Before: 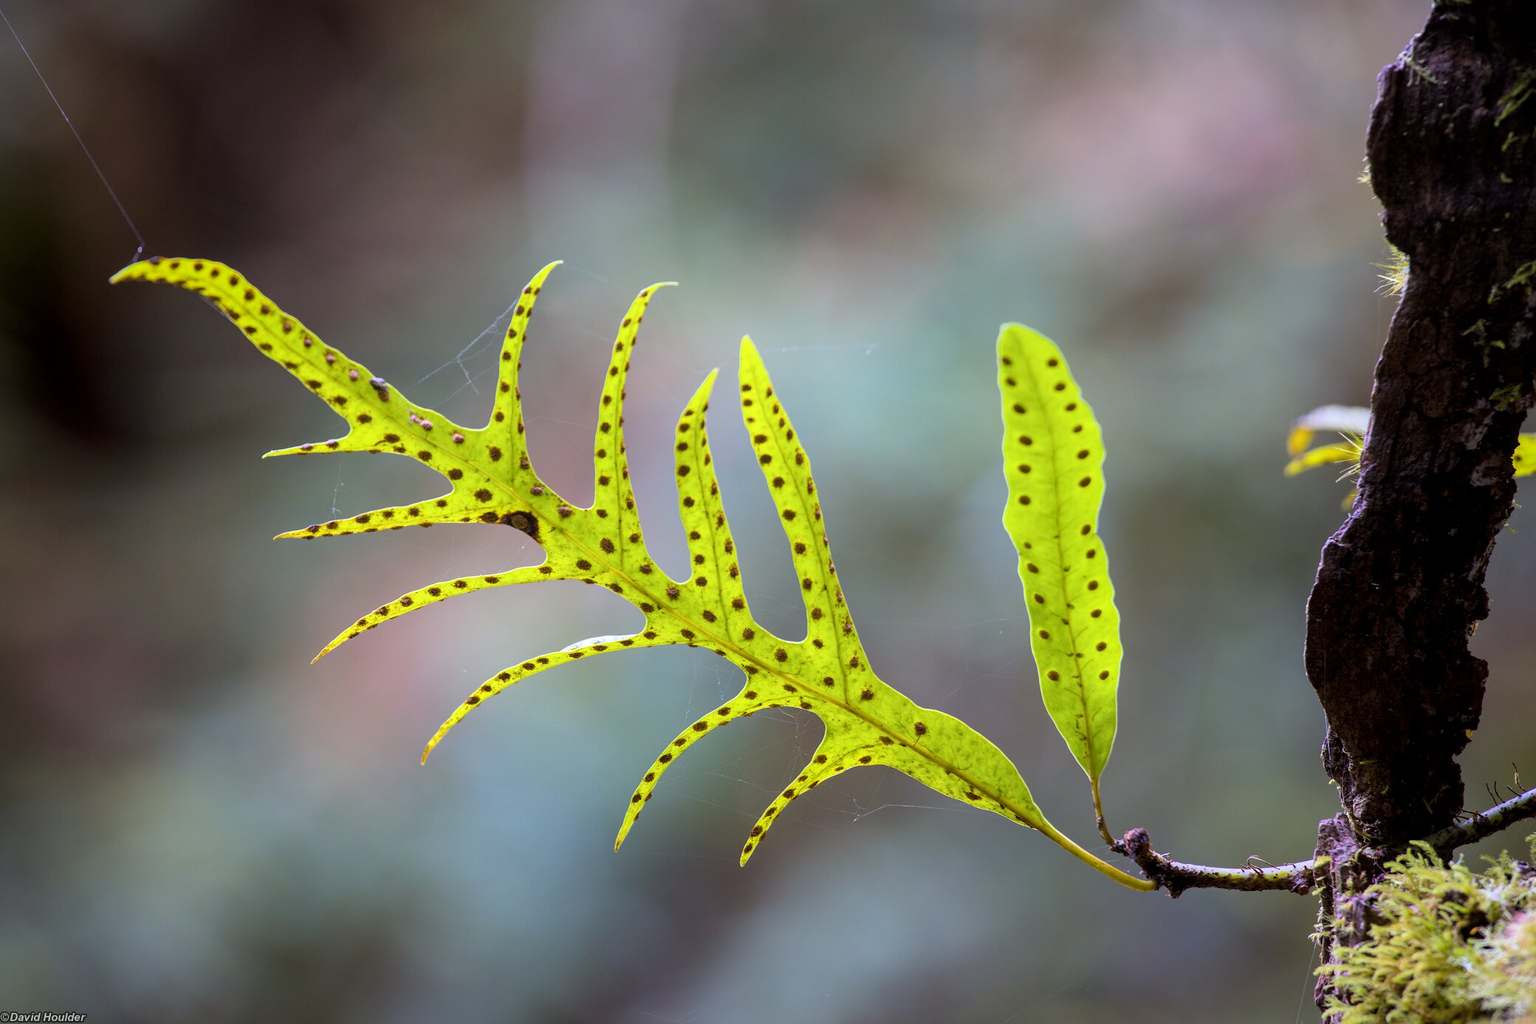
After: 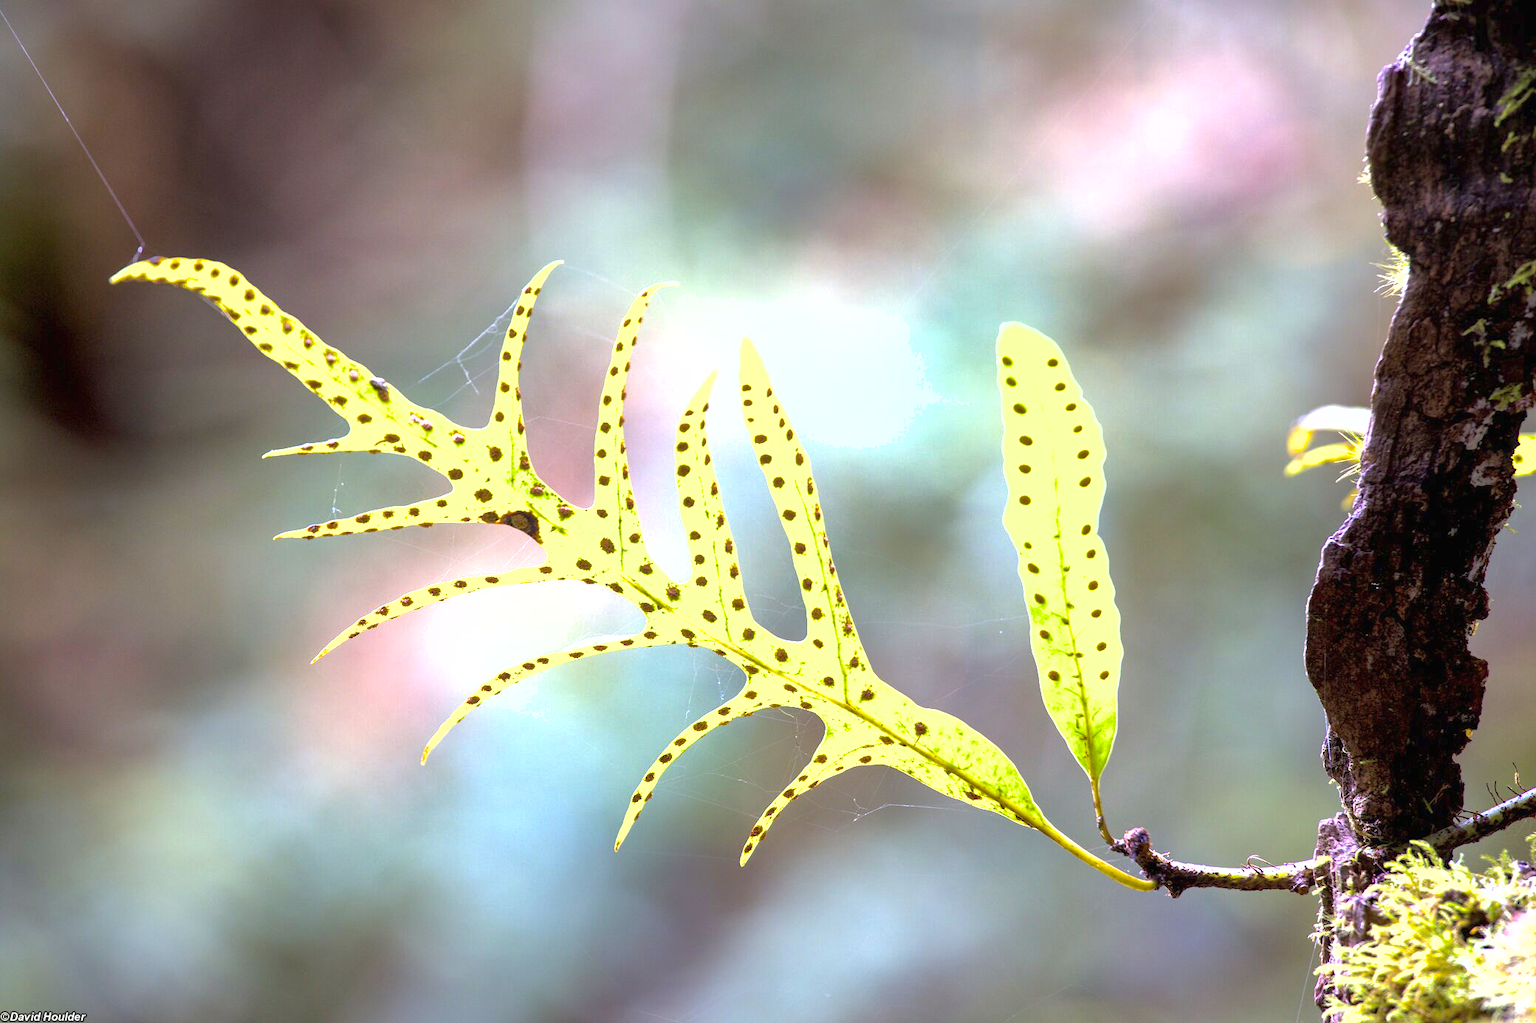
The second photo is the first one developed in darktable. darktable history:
exposure: black level correction 0, exposure 1.4 EV, compensate highlight preservation false
shadows and highlights: on, module defaults
